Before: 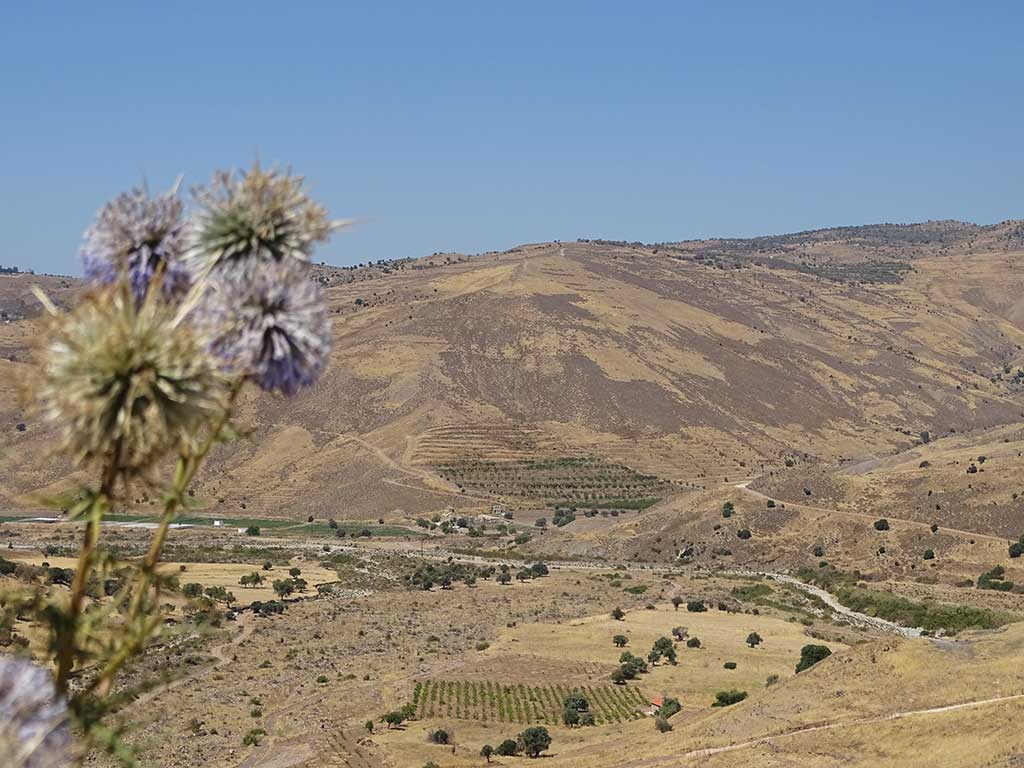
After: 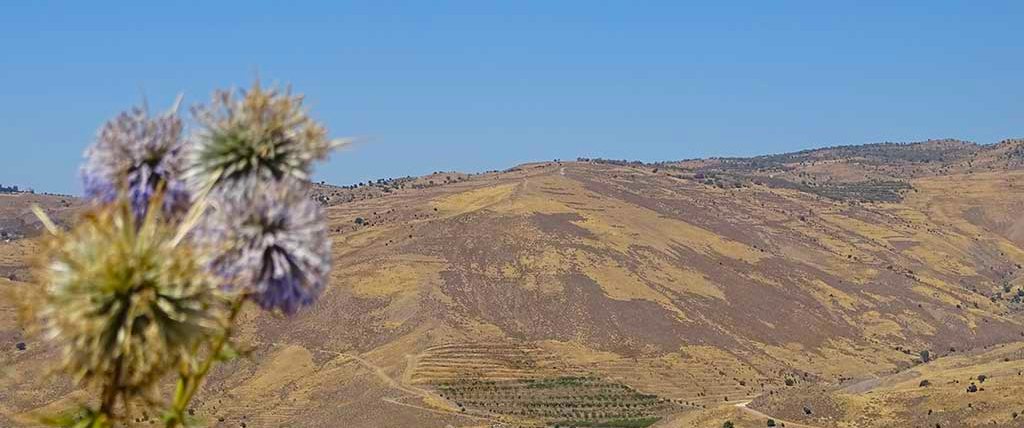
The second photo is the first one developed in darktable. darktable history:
crop and rotate: top 10.554%, bottom 33.677%
color balance rgb: shadows lift › hue 85.69°, perceptual saturation grading › global saturation 36.664%, global vibrance 14.333%
